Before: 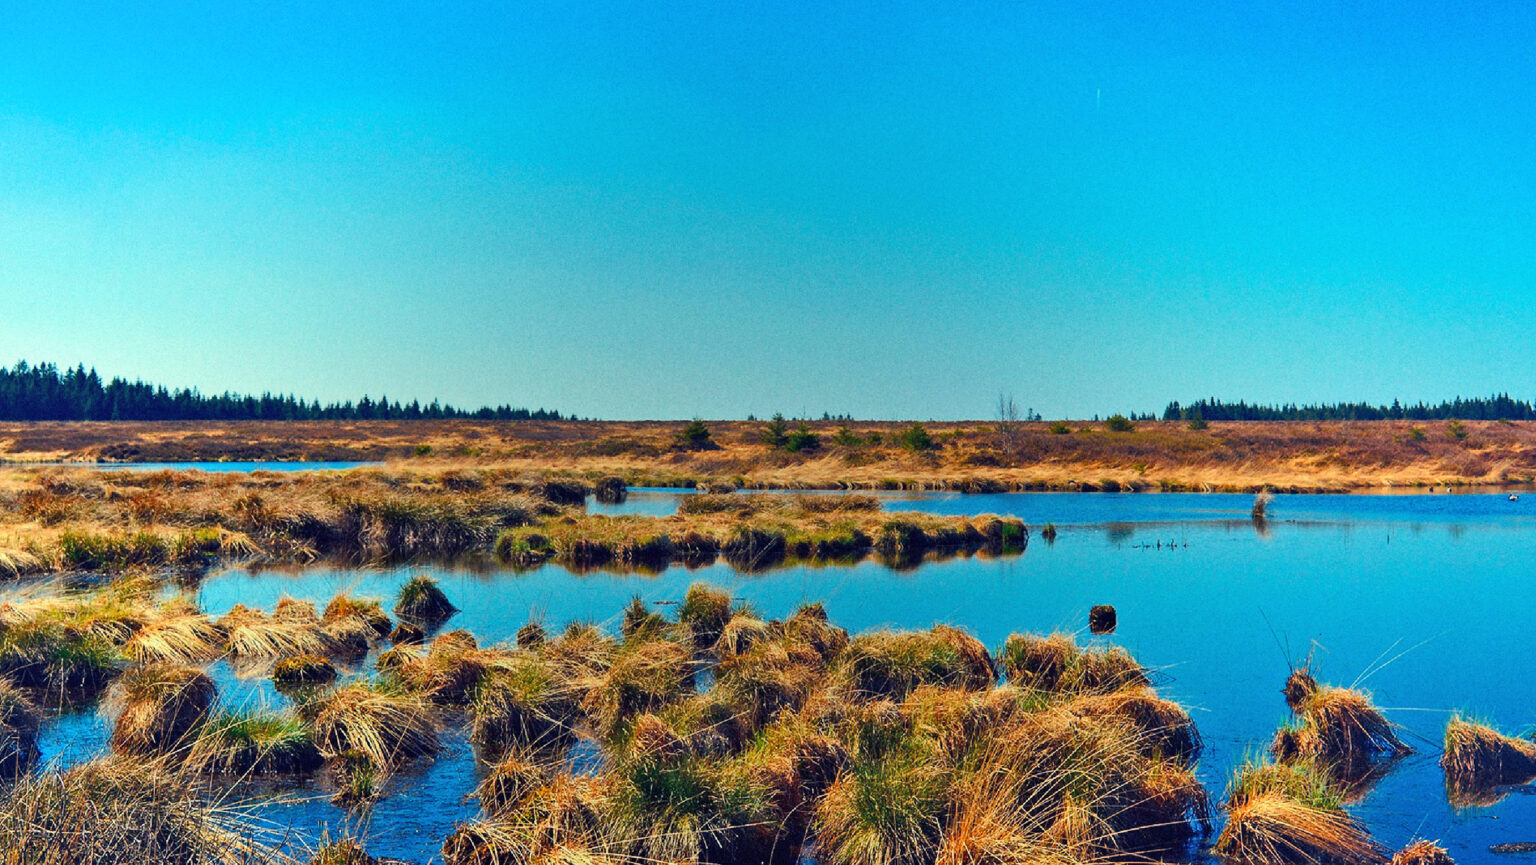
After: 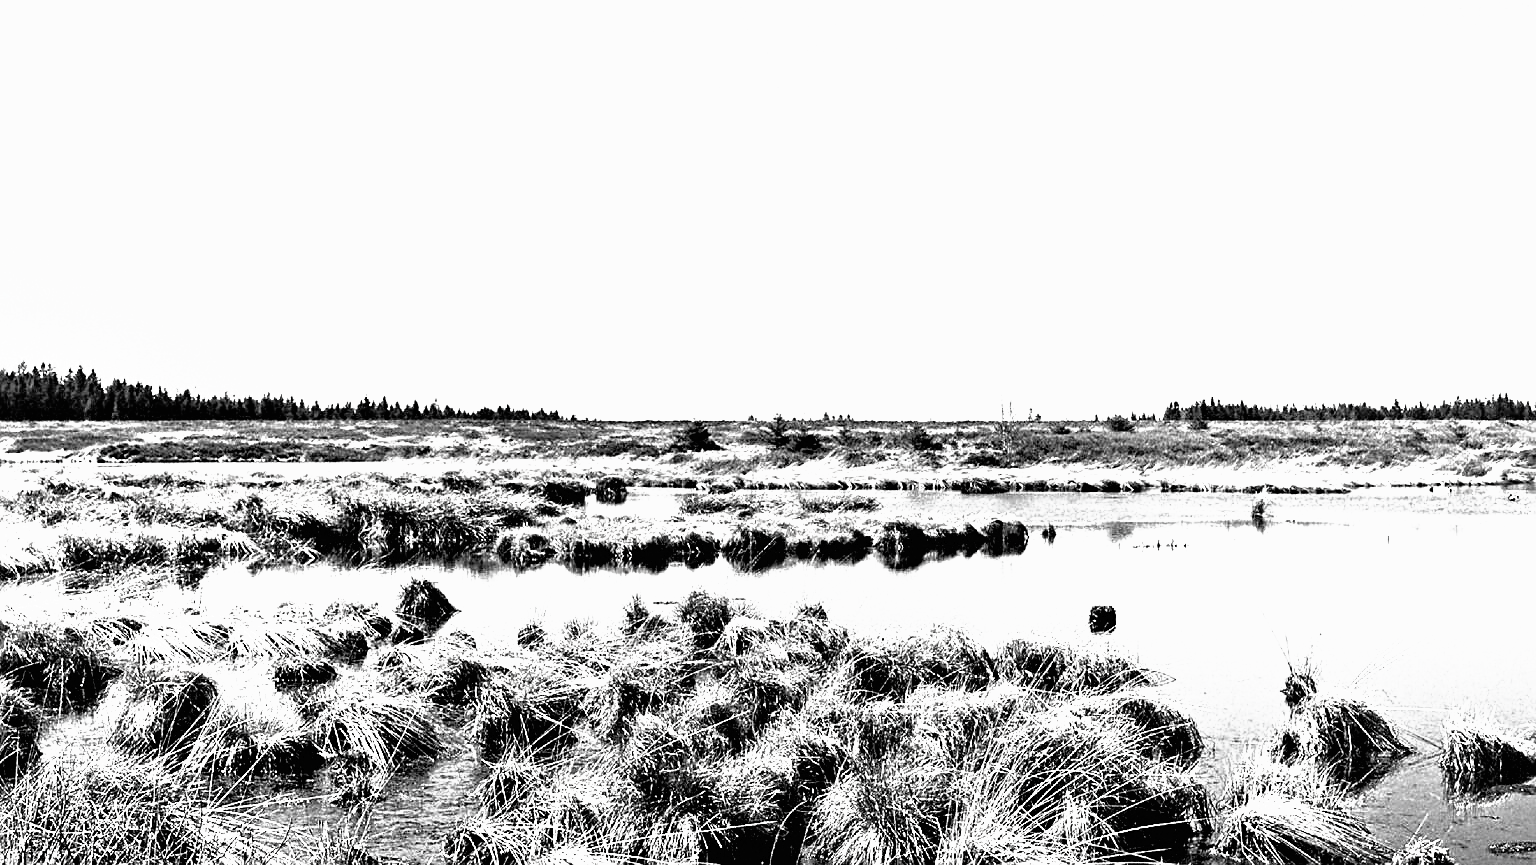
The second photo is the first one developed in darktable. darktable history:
tone curve: curves: ch0 [(0, 0) (0.003, 0.01) (0.011, 0.011) (0.025, 0.008) (0.044, 0.007) (0.069, 0.006) (0.1, 0.005) (0.136, 0.015) (0.177, 0.094) (0.224, 0.241) (0.277, 0.369) (0.335, 0.5) (0.399, 0.648) (0.468, 0.811) (0.543, 0.975) (0.623, 0.989) (0.709, 0.989) (0.801, 0.99) (0.898, 0.99) (1, 1)], preserve colors none
sharpen: on, module defaults
contrast brightness saturation: saturation -0.997
